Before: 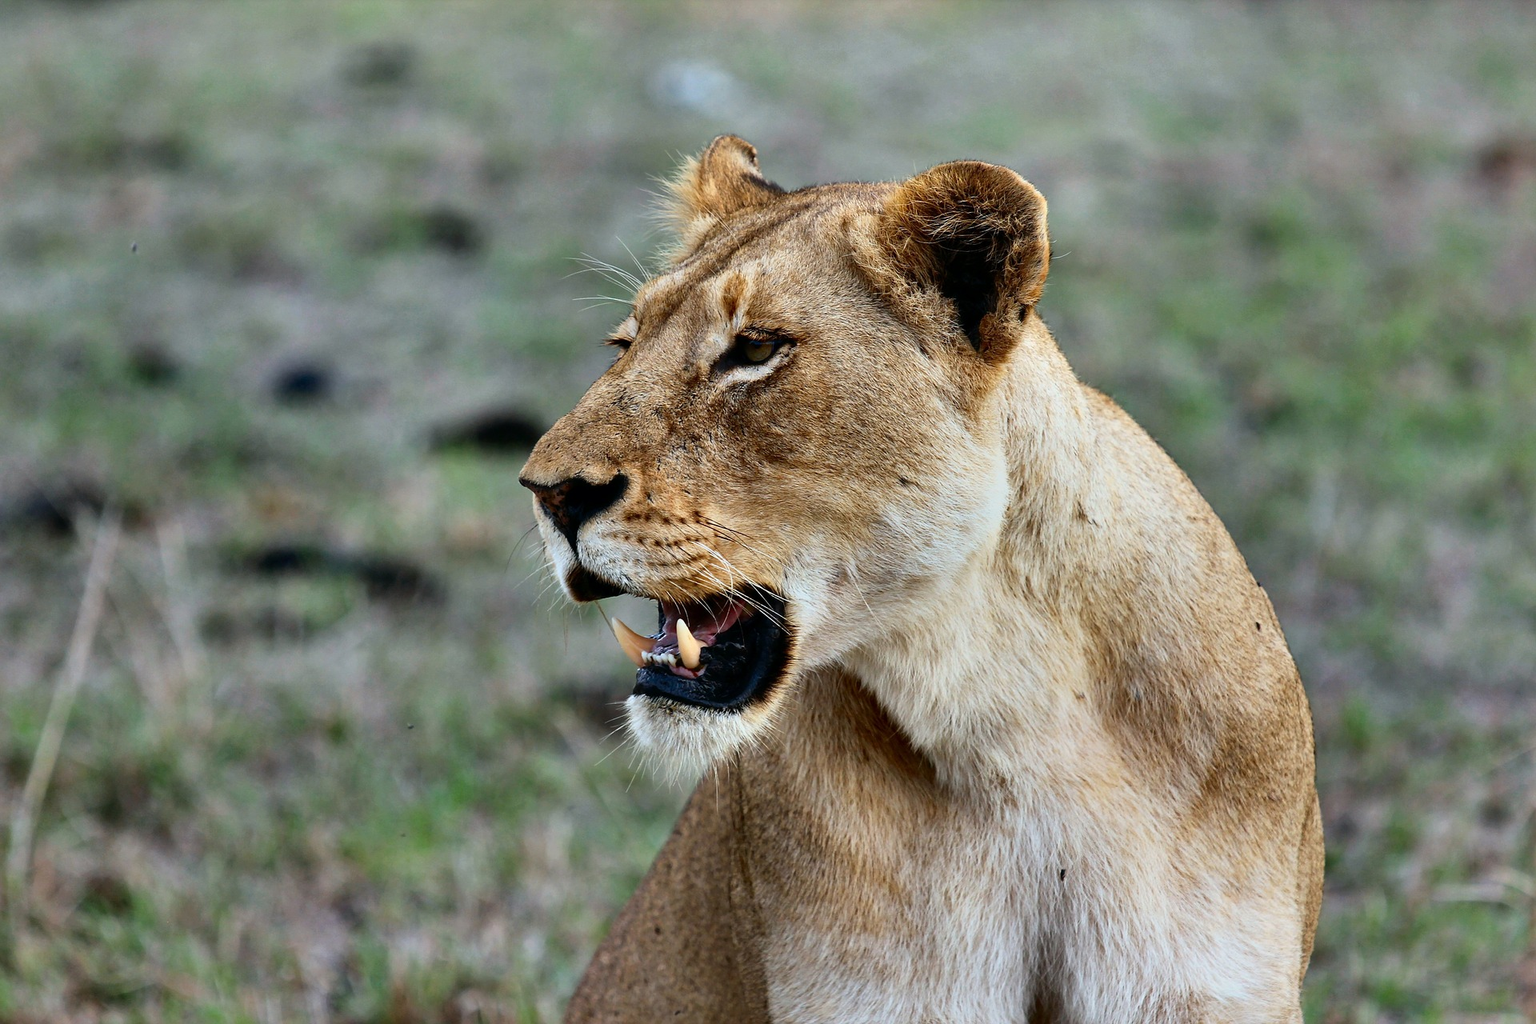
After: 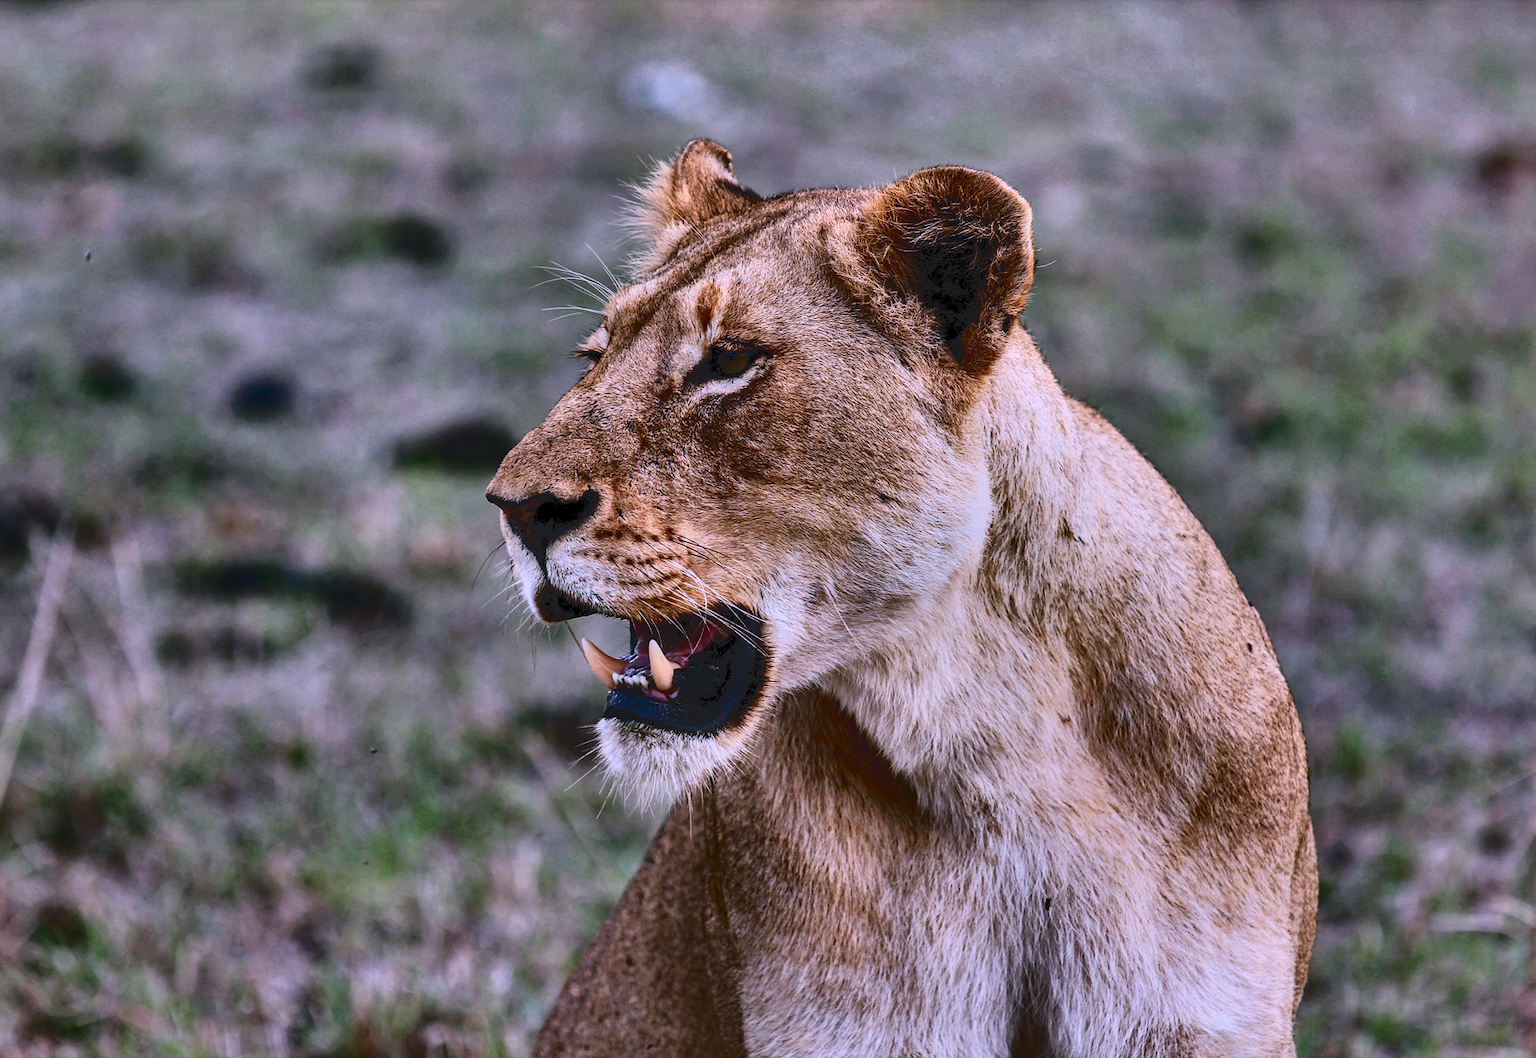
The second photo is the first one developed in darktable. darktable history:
crop and rotate: left 3.183%
contrast brightness saturation: contrast 0.295
color correction: highlights a* 15.28, highlights b* -20.71
shadows and highlights: shadows 79.65, white point adjustment -9.16, highlights -61.37, soften with gaussian
local contrast: detail 130%
tone curve: curves: ch0 [(0, 0) (0.003, 0.126) (0.011, 0.129) (0.025, 0.133) (0.044, 0.143) (0.069, 0.155) (0.1, 0.17) (0.136, 0.189) (0.177, 0.217) (0.224, 0.25) (0.277, 0.293) (0.335, 0.346) (0.399, 0.398) (0.468, 0.456) (0.543, 0.517) (0.623, 0.583) (0.709, 0.659) (0.801, 0.756) (0.898, 0.856) (1, 1)], color space Lab, independent channels, preserve colors none
tone equalizer: mask exposure compensation -0.494 EV
